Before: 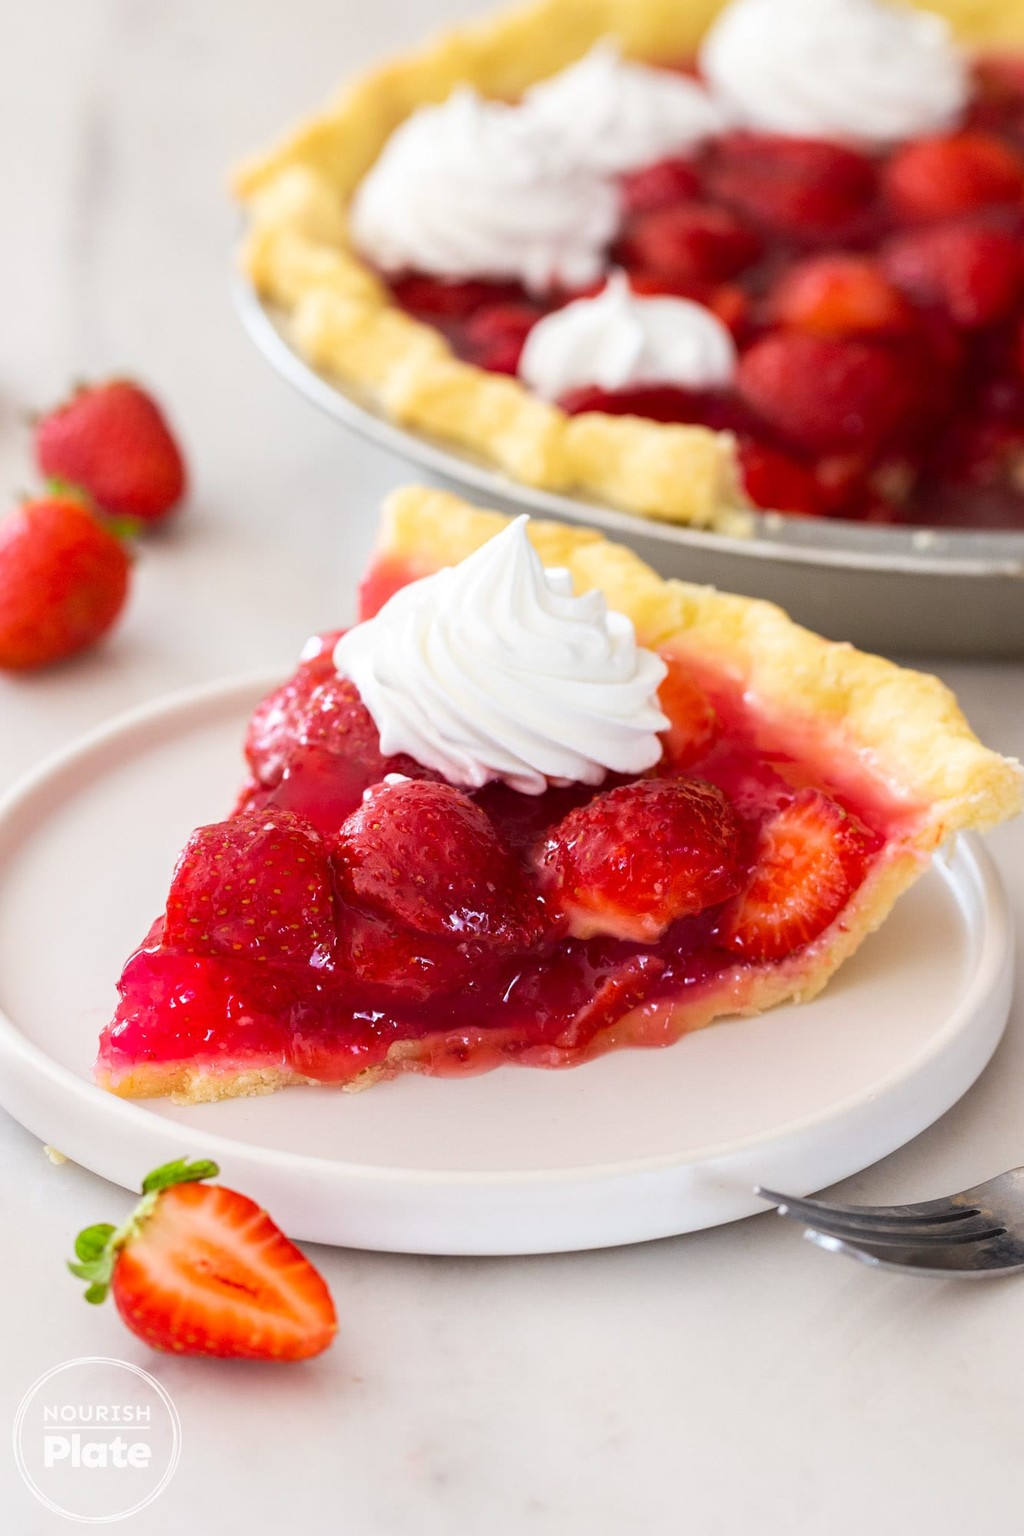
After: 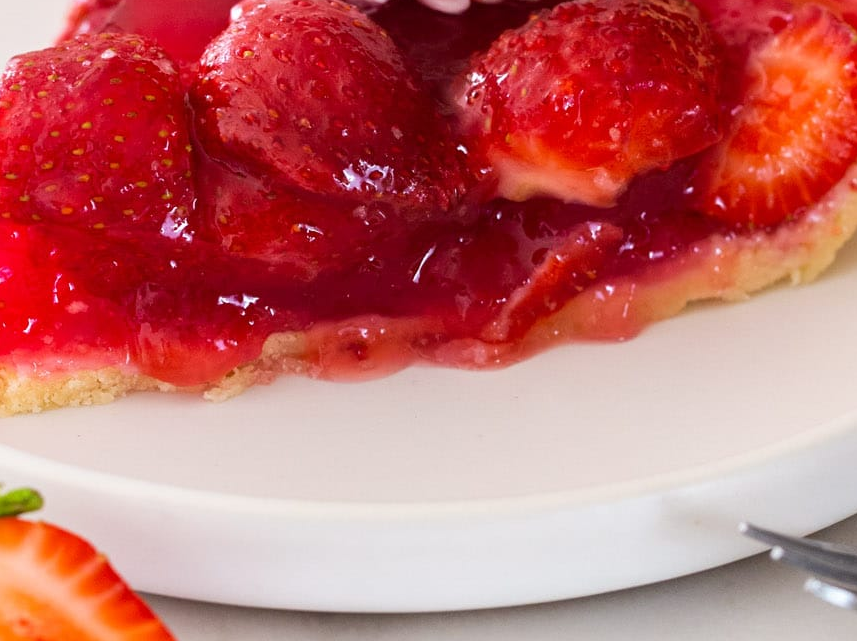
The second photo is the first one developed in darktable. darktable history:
crop: left 18.181%, top 51.119%, right 17.528%, bottom 16.807%
